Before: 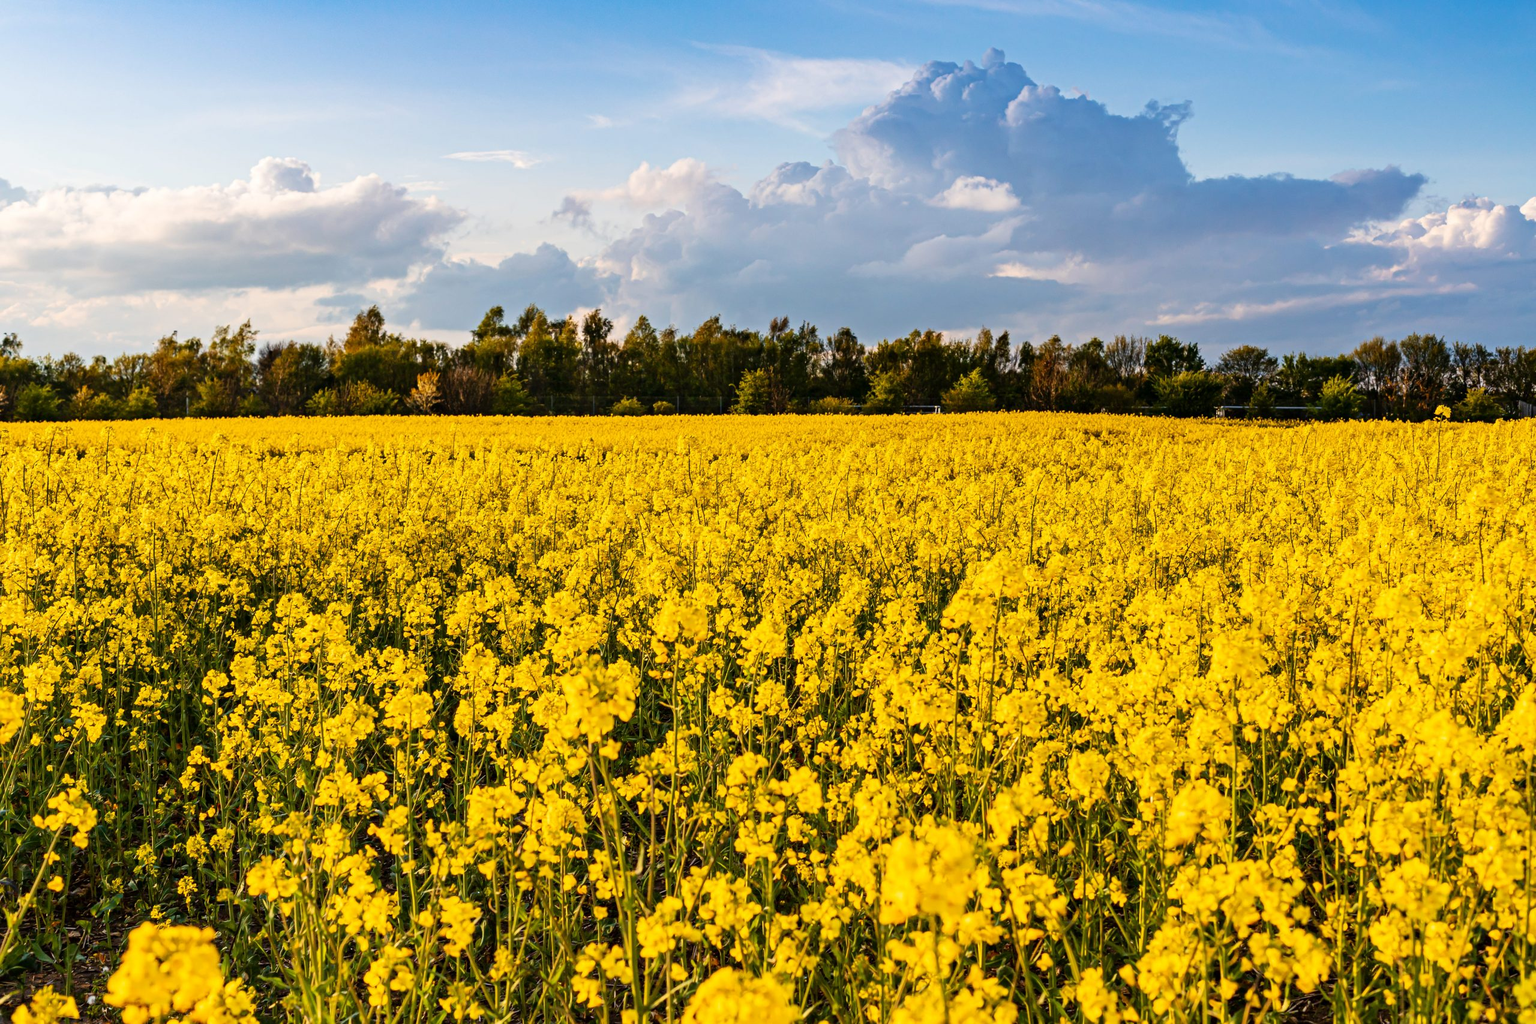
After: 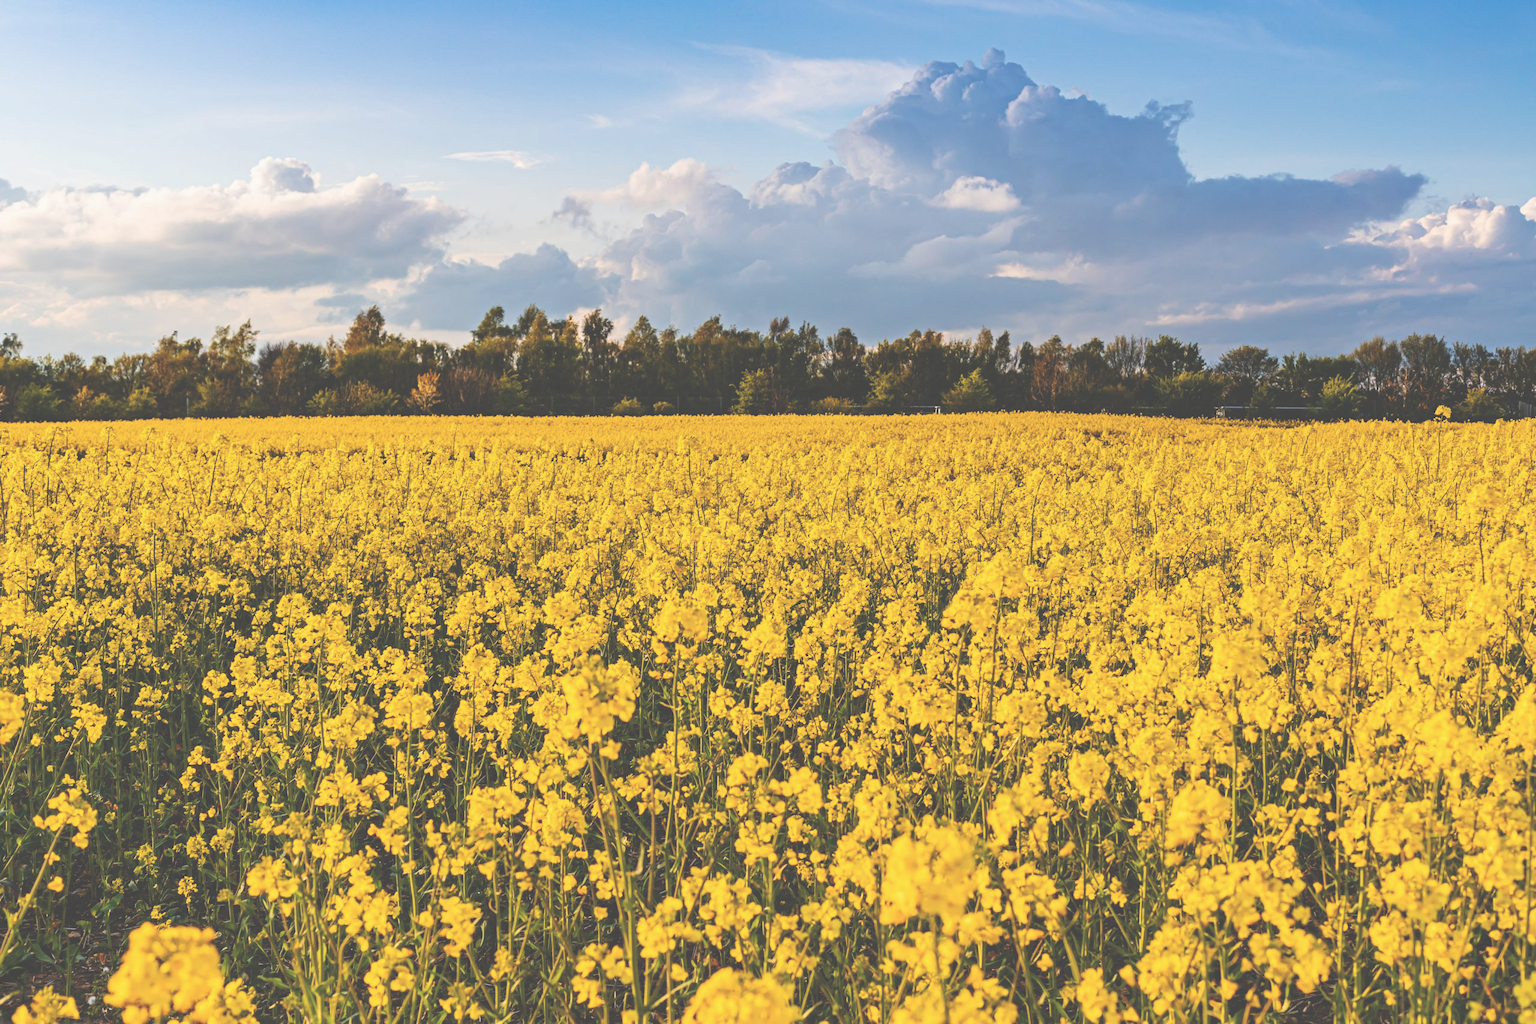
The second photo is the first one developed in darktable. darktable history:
exposure: black level correction -0.063, exposure -0.049 EV, compensate exposure bias true, compensate highlight preservation false
